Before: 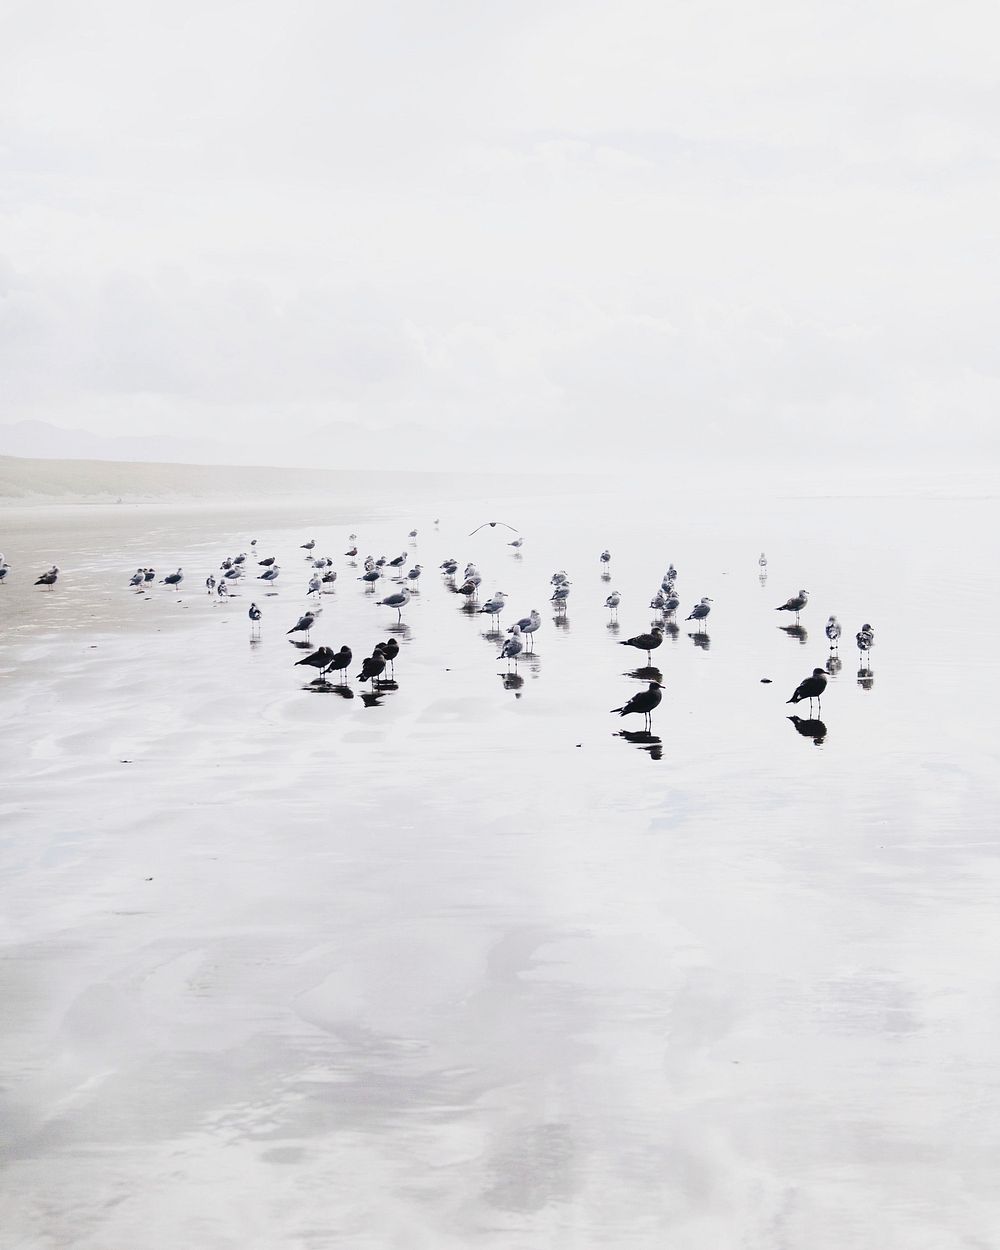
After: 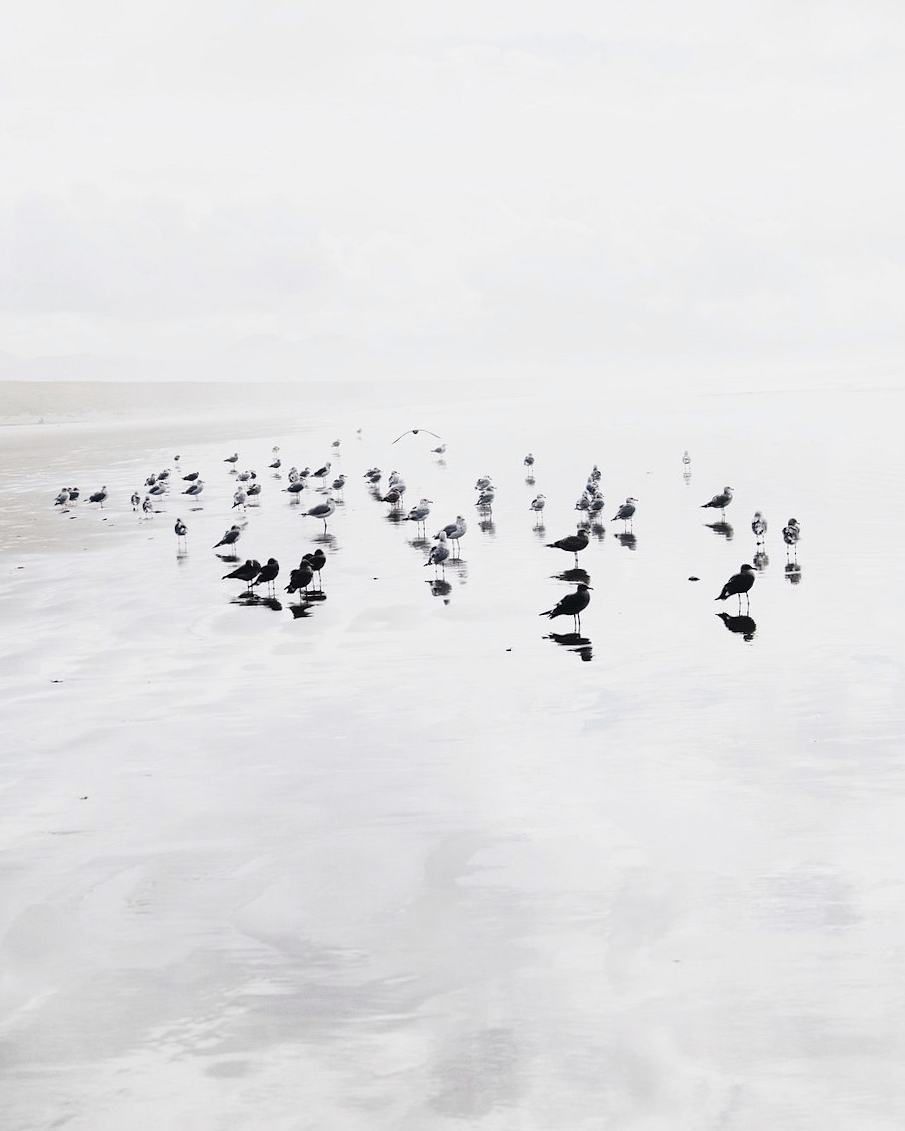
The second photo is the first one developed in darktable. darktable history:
crop and rotate: angle 1.96°, left 5.673%, top 5.673%
contrast brightness saturation: contrast 0.1, saturation -0.3
